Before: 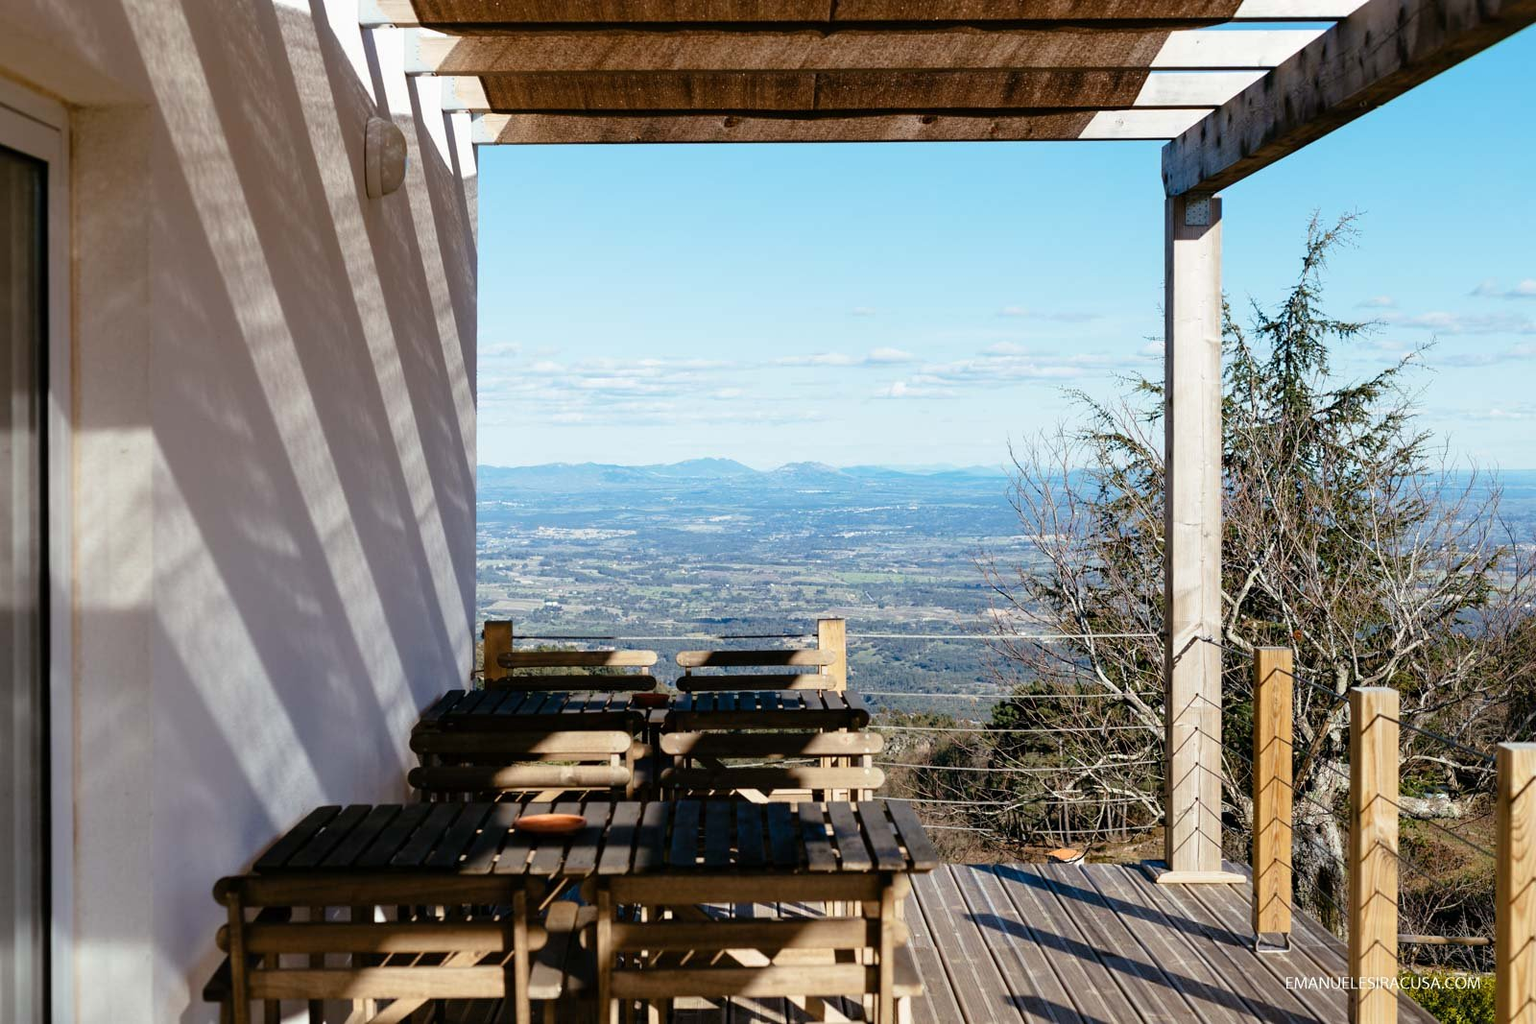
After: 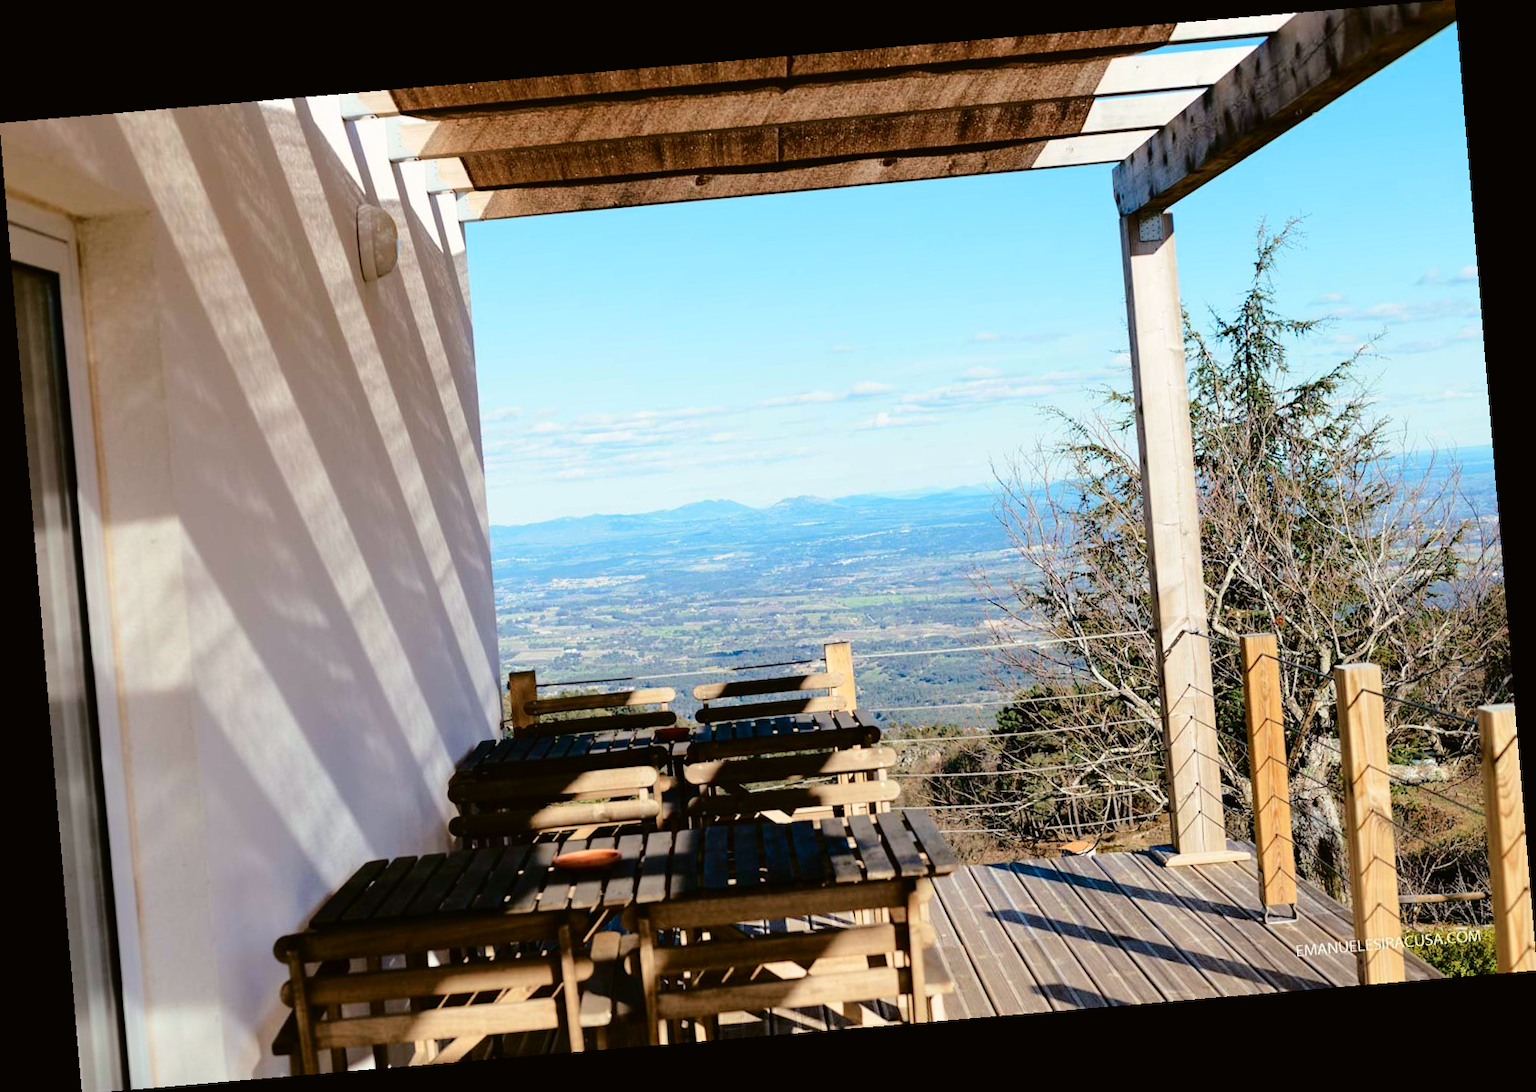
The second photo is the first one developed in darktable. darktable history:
rotate and perspective: rotation -4.86°, automatic cropping off
tone curve: curves: ch0 [(0, 0.01) (0.052, 0.045) (0.136, 0.133) (0.275, 0.35) (0.43, 0.54) (0.676, 0.751) (0.89, 0.919) (1, 1)]; ch1 [(0, 0) (0.094, 0.081) (0.285, 0.299) (0.385, 0.403) (0.447, 0.429) (0.495, 0.496) (0.544, 0.552) (0.589, 0.612) (0.722, 0.728) (1, 1)]; ch2 [(0, 0) (0.257, 0.217) (0.43, 0.421) (0.498, 0.507) (0.531, 0.544) (0.56, 0.579) (0.625, 0.642) (1, 1)], color space Lab, independent channels, preserve colors none
white balance: emerald 1
